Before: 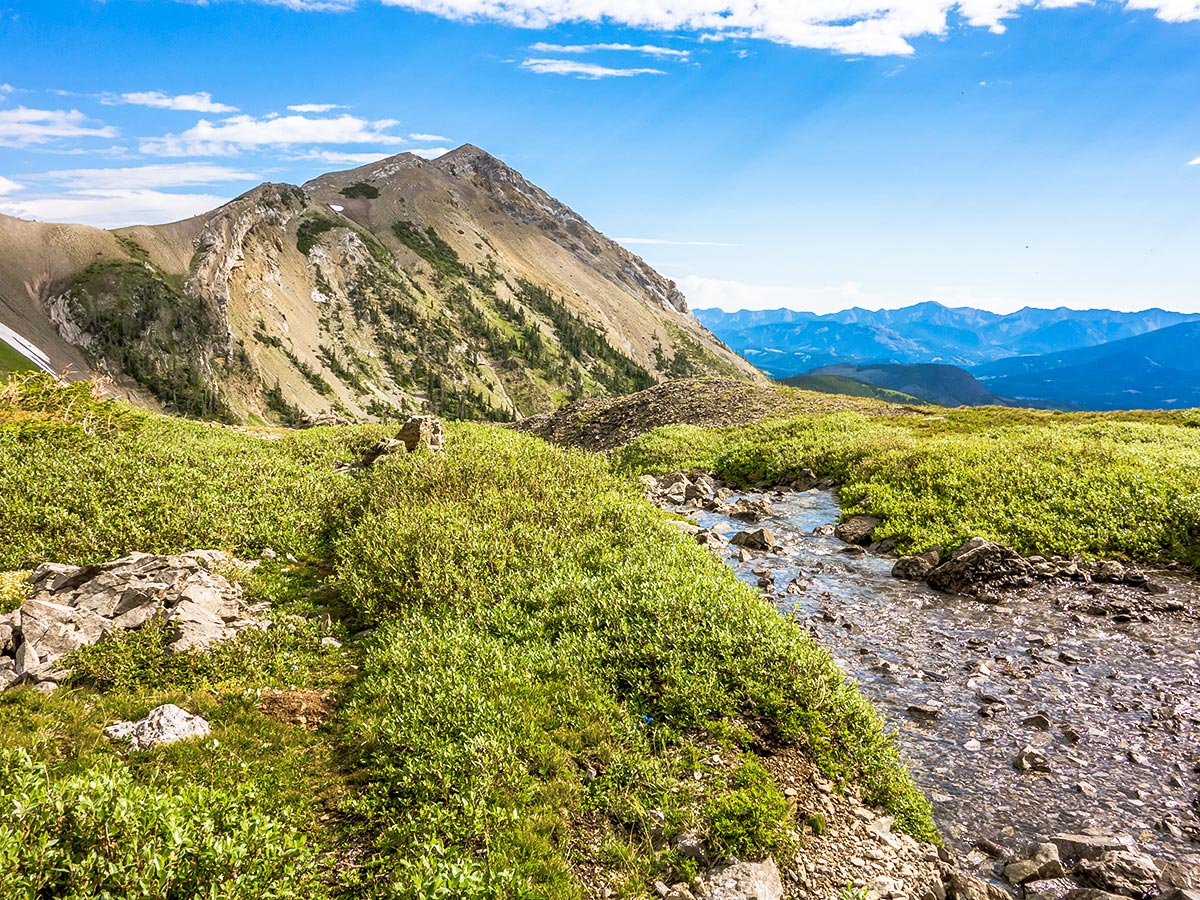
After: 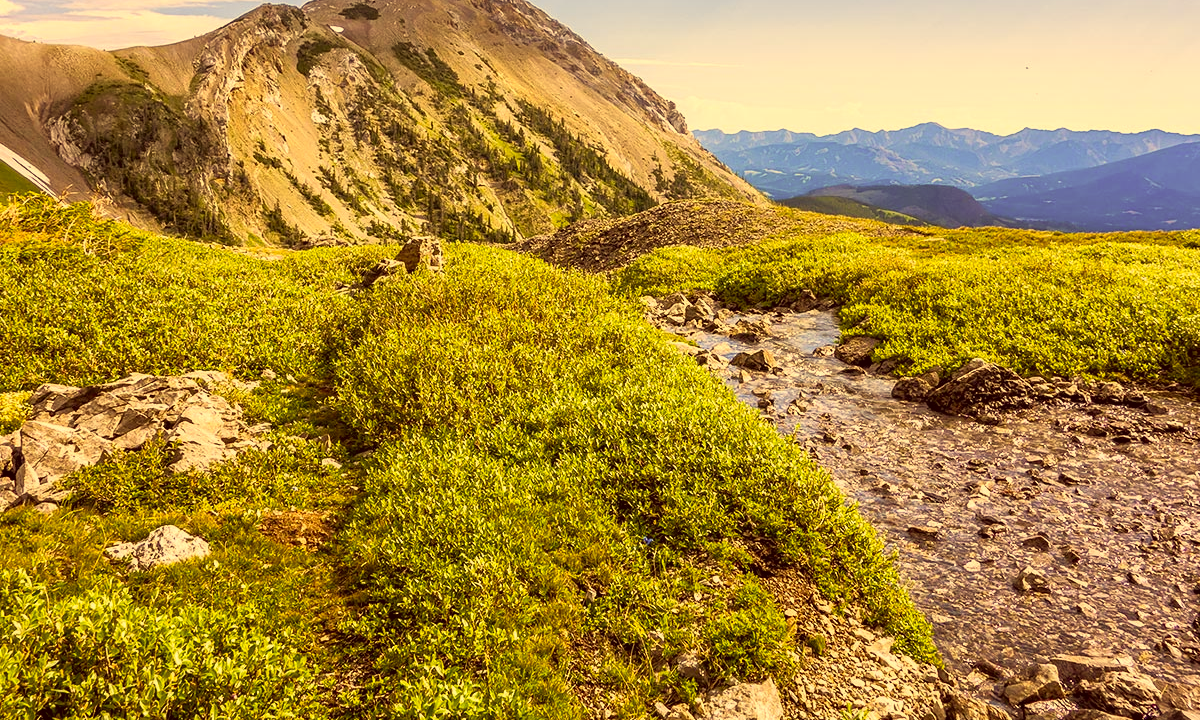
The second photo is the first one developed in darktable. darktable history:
crop and rotate: top 19.998%
color correction: highlights a* 10.12, highlights b* 39.04, shadows a* 14.62, shadows b* 3.37
